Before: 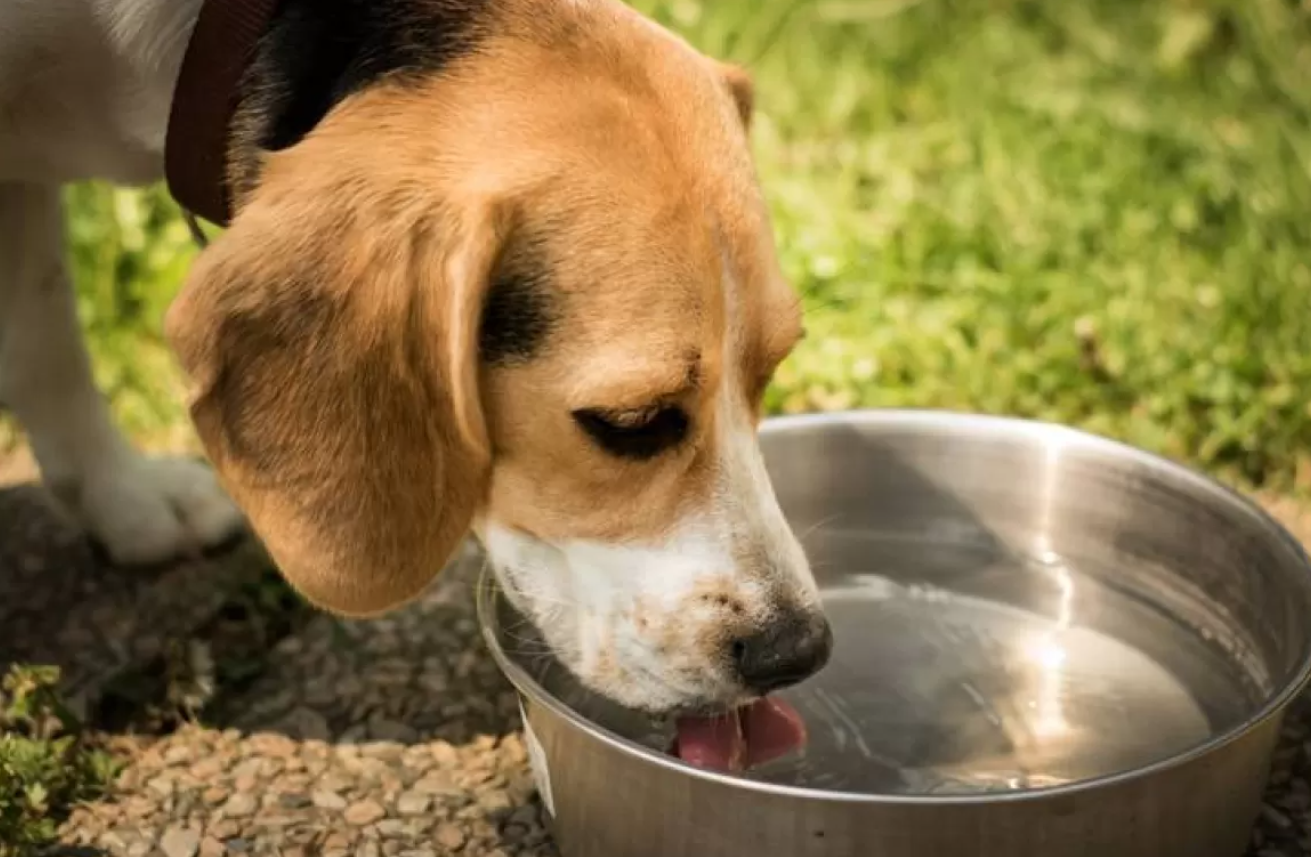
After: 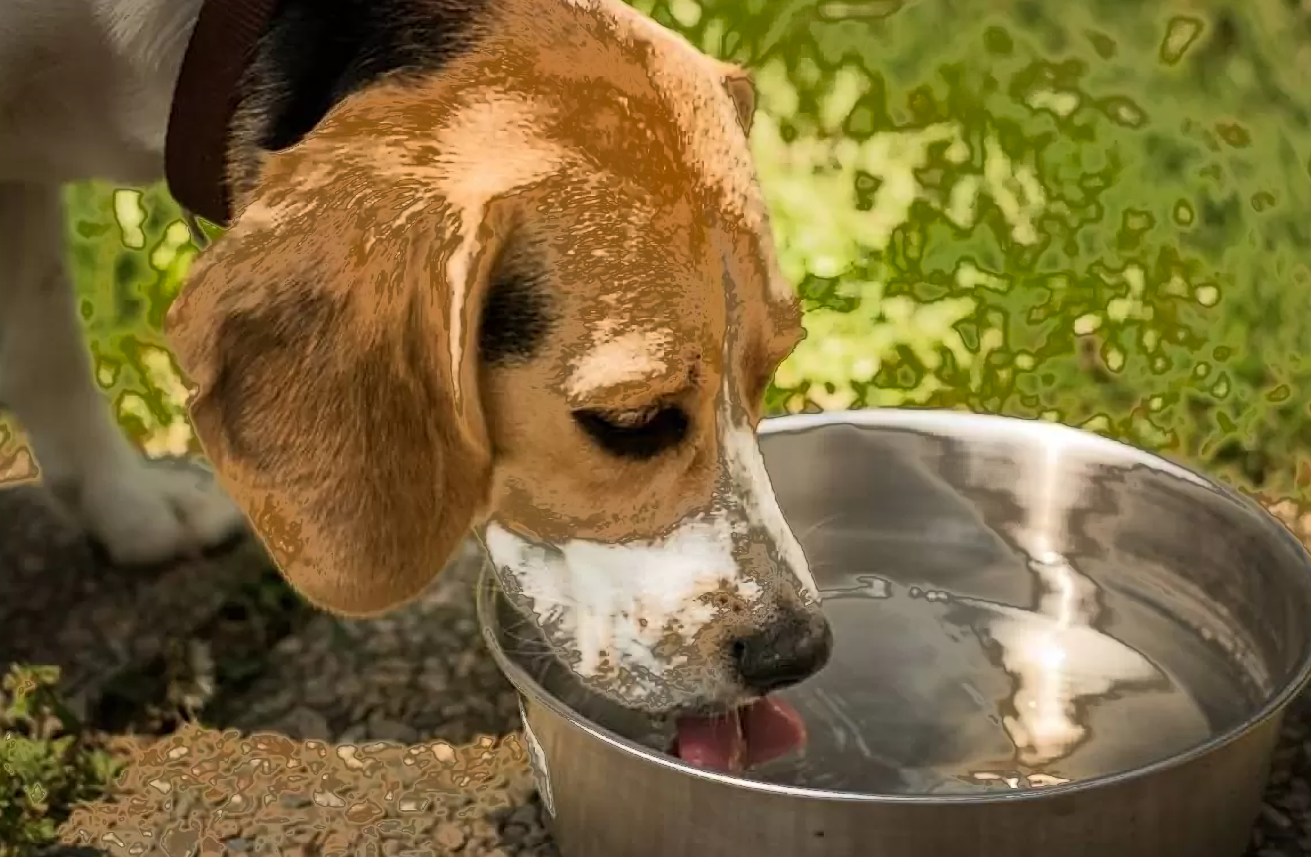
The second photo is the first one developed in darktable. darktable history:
sharpen: on, module defaults
fill light: exposure -0.73 EV, center 0.69, width 2.2
